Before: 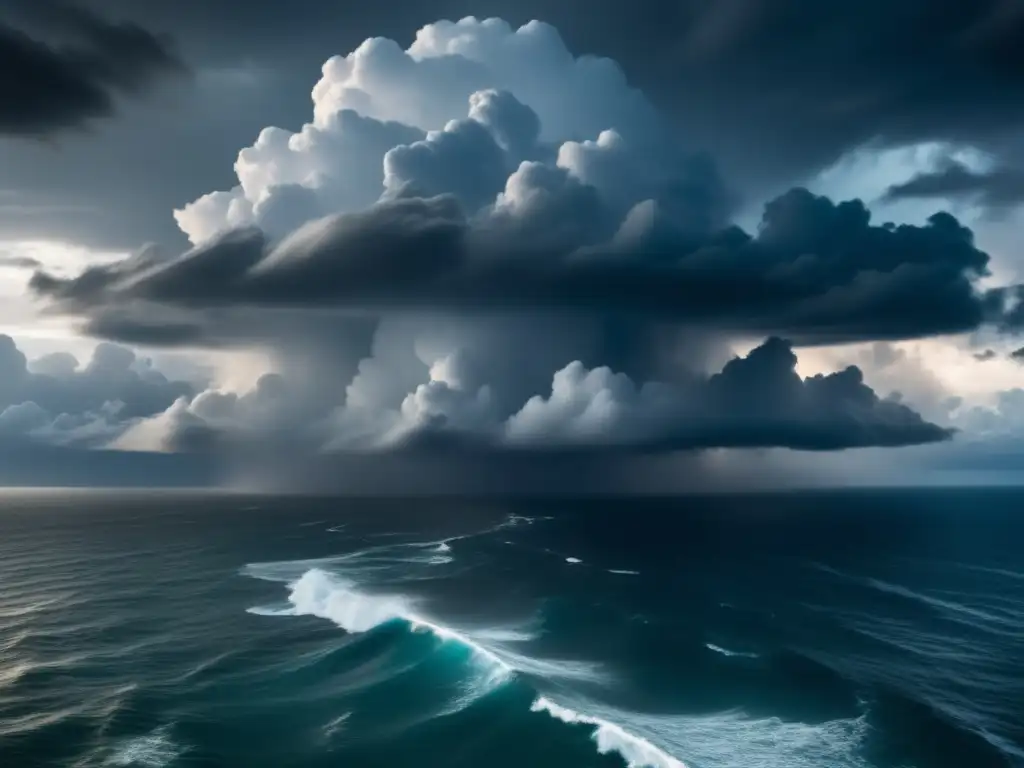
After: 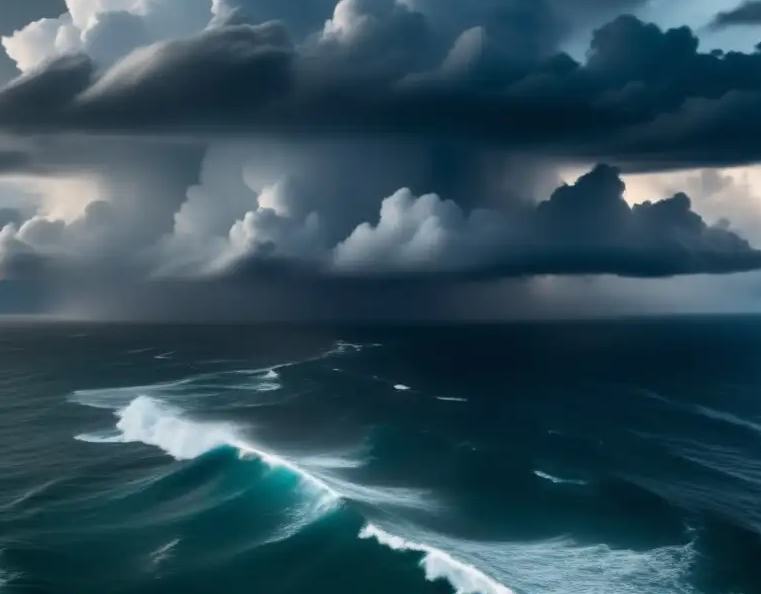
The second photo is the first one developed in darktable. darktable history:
crop: left 16.841%, top 22.574%, right 8.822%
